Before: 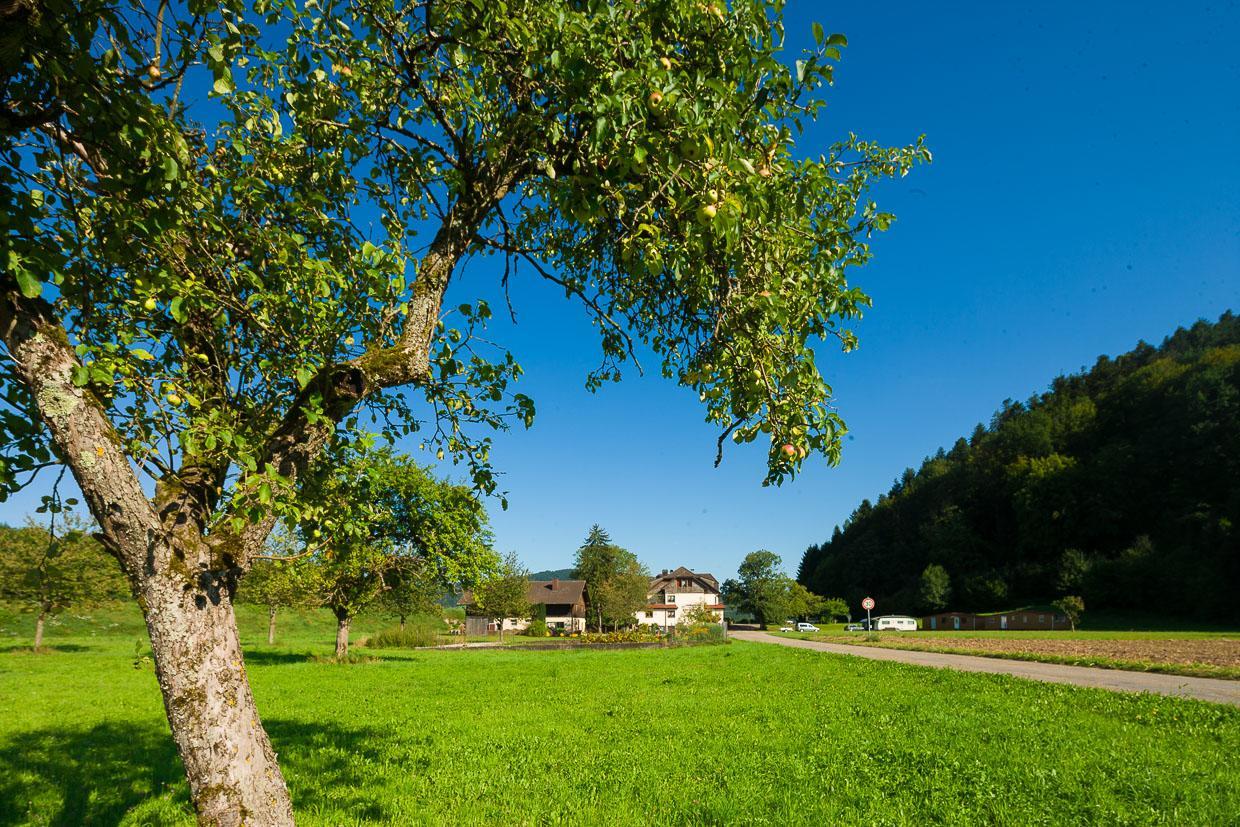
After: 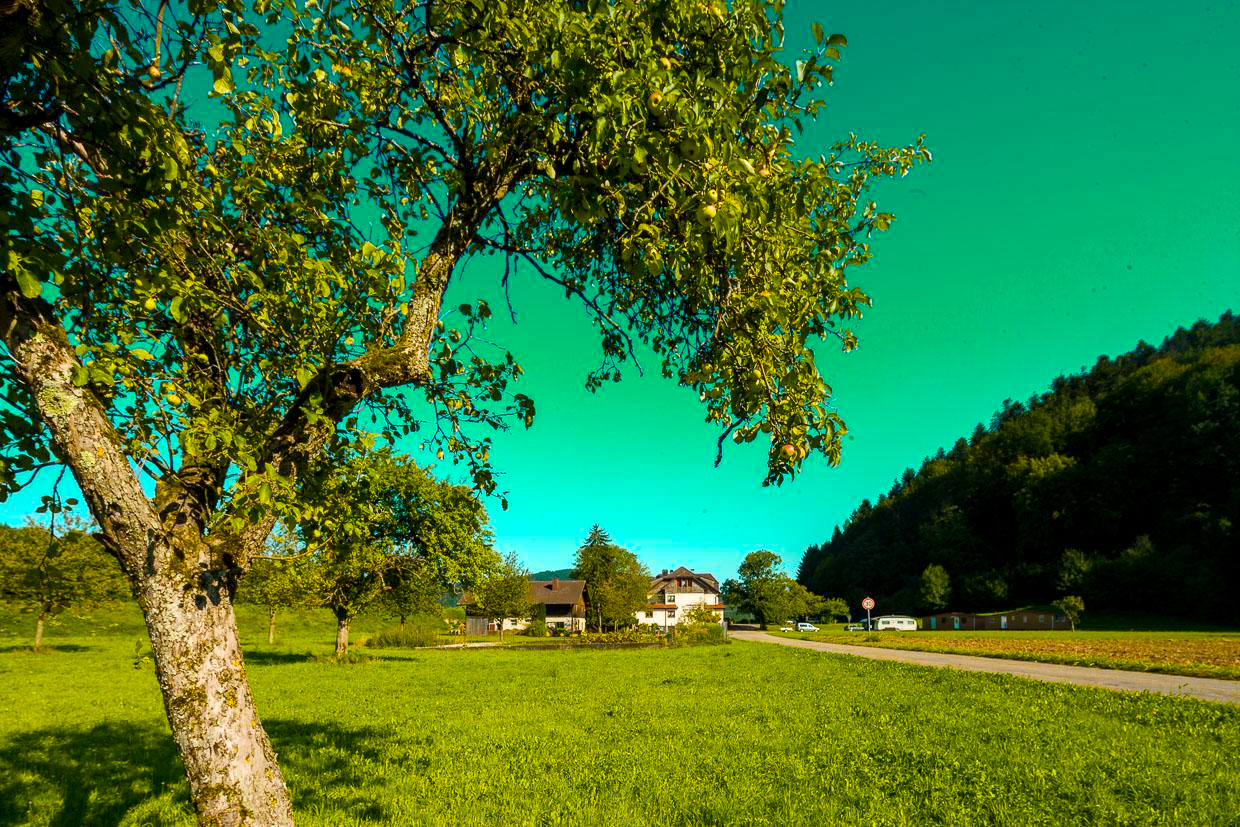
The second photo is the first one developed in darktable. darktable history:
local contrast: detail 130%
color balance rgb: linear chroma grading › global chroma 15%, perceptual saturation grading › global saturation 30%
color zones: curves: ch0 [(0.254, 0.492) (0.724, 0.62)]; ch1 [(0.25, 0.528) (0.719, 0.796)]; ch2 [(0, 0.472) (0.25, 0.5) (0.73, 0.184)]
